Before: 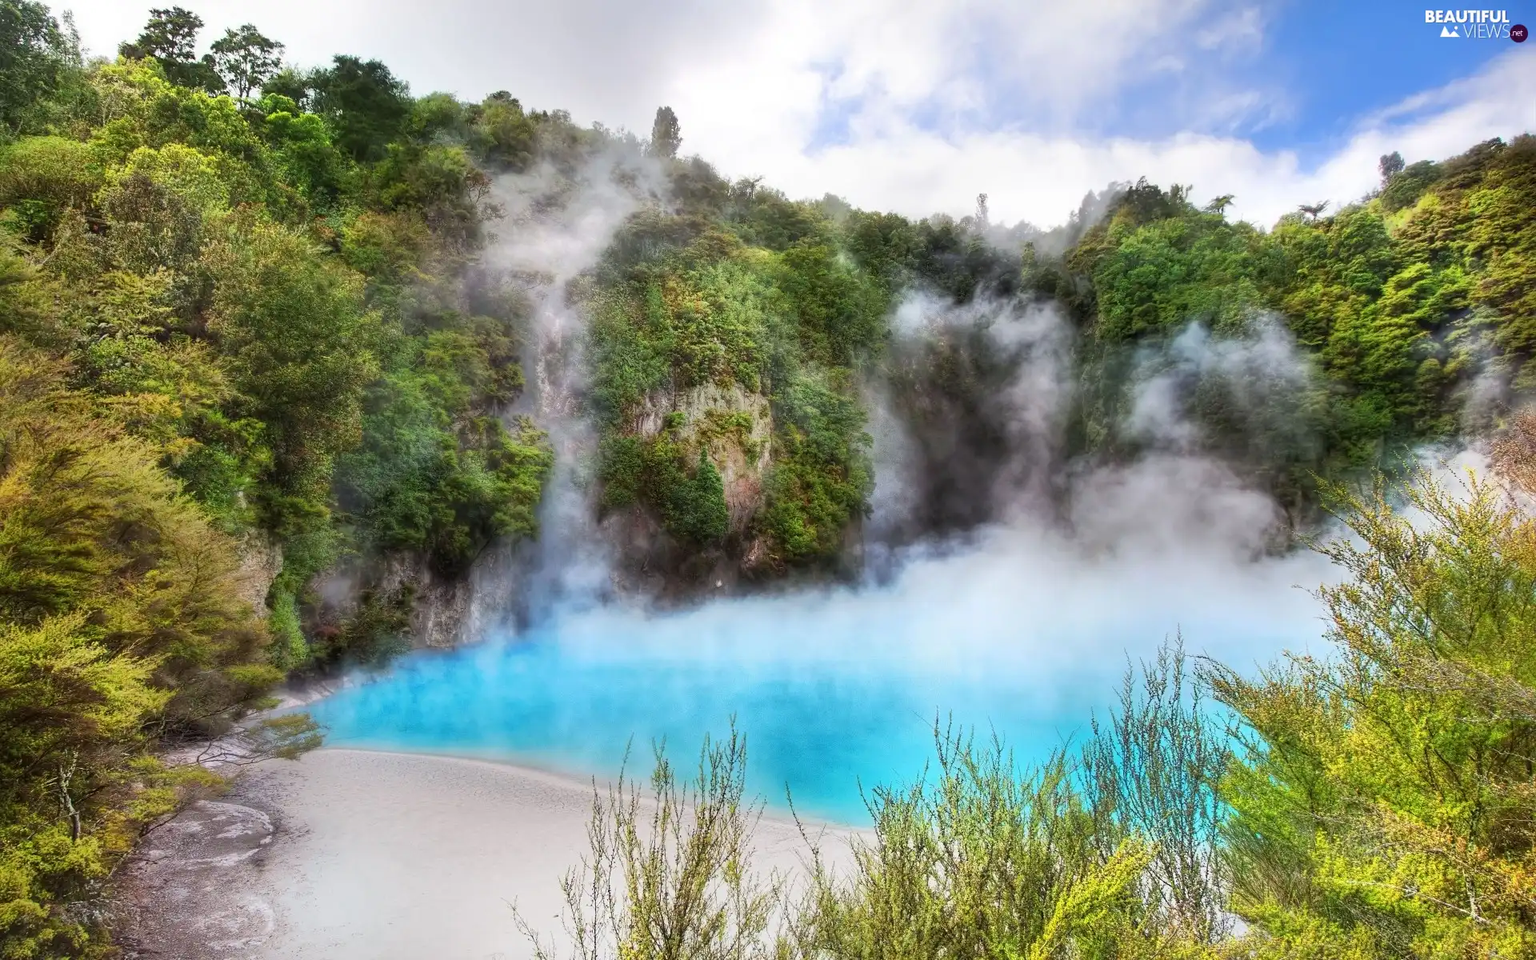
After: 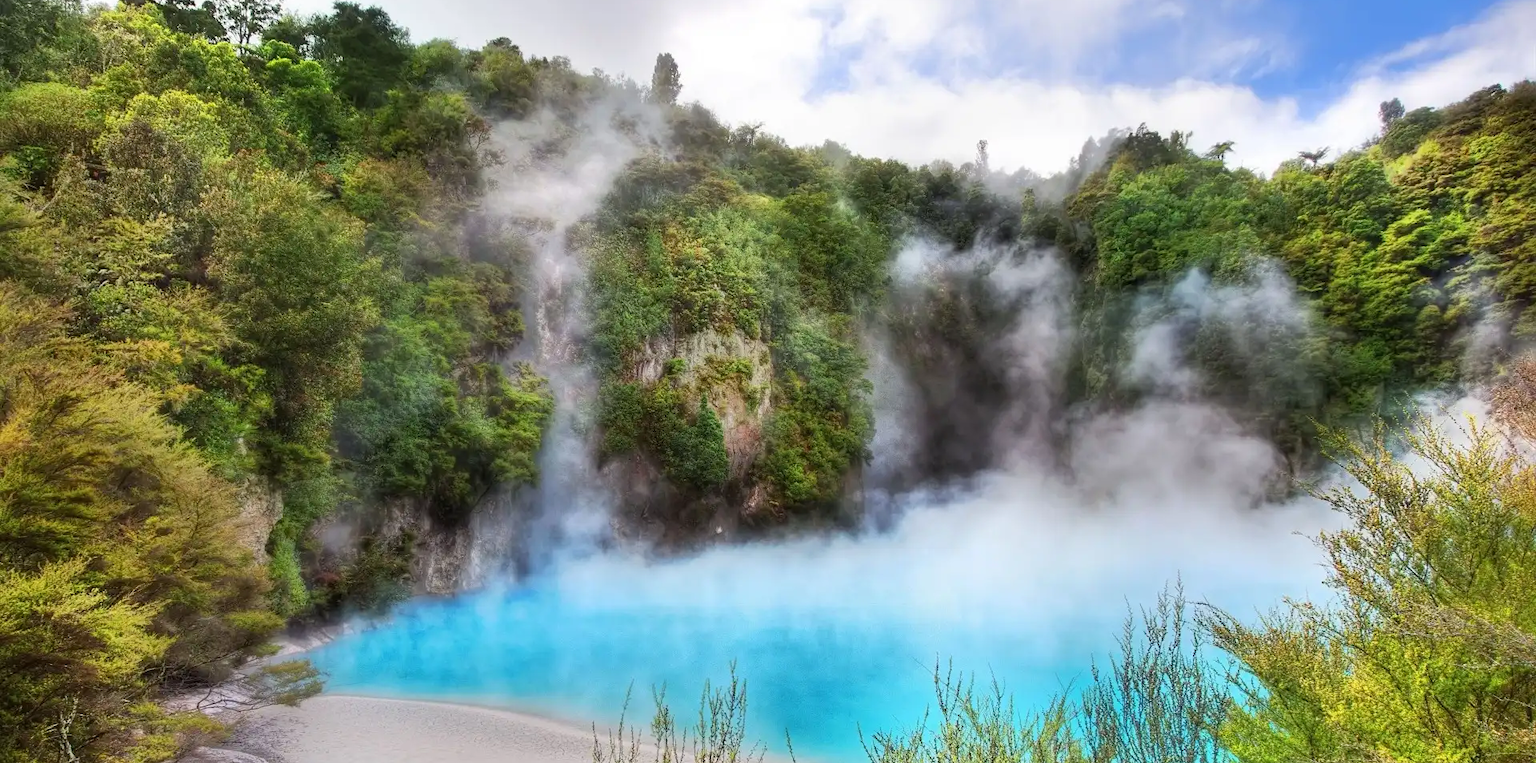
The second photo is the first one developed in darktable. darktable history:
crop and rotate: top 5.649%, bottom 14.785%
